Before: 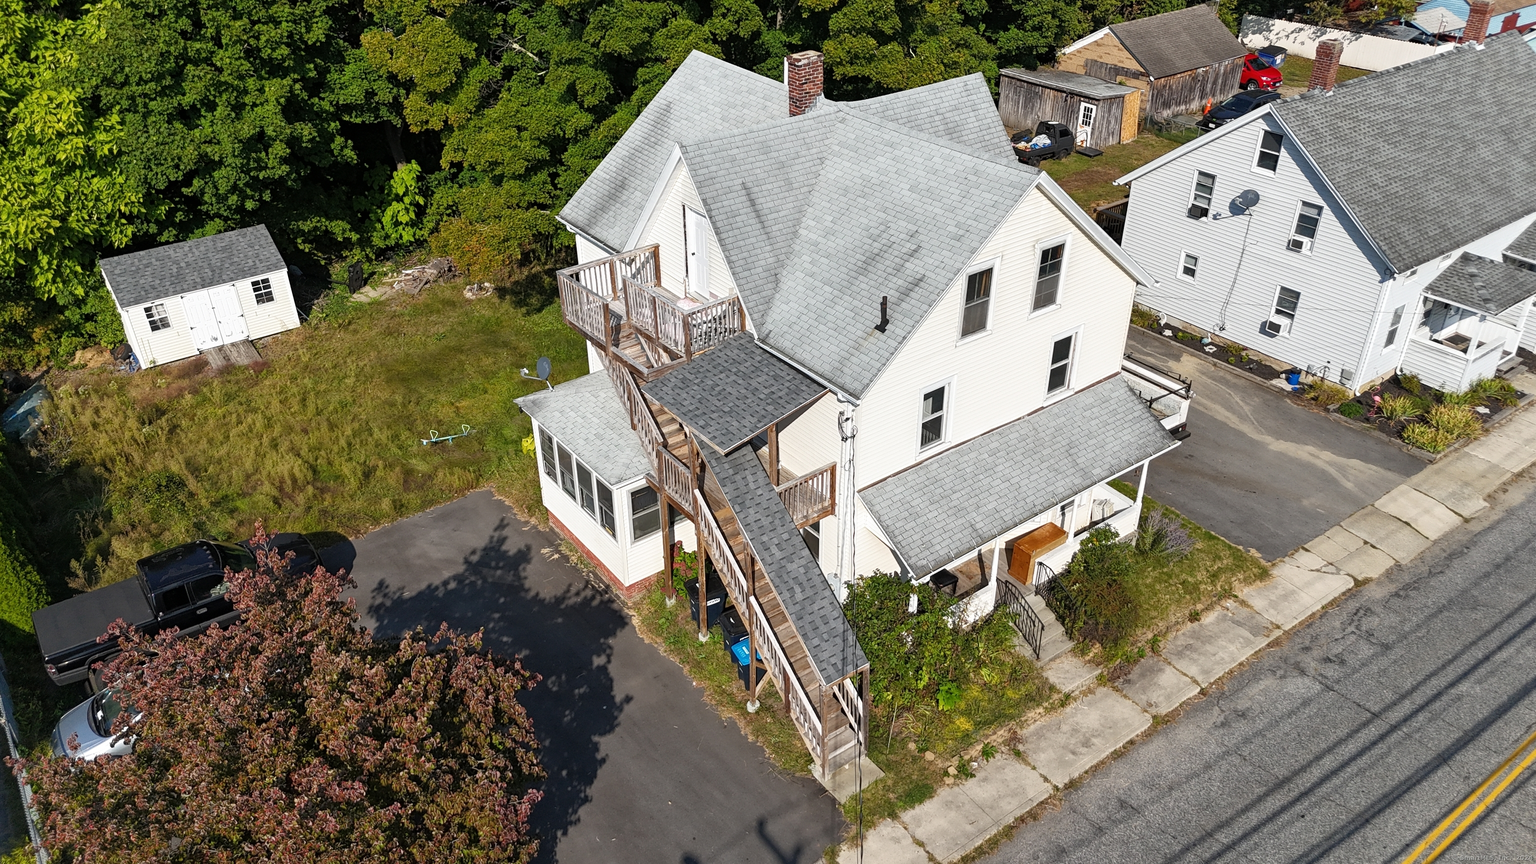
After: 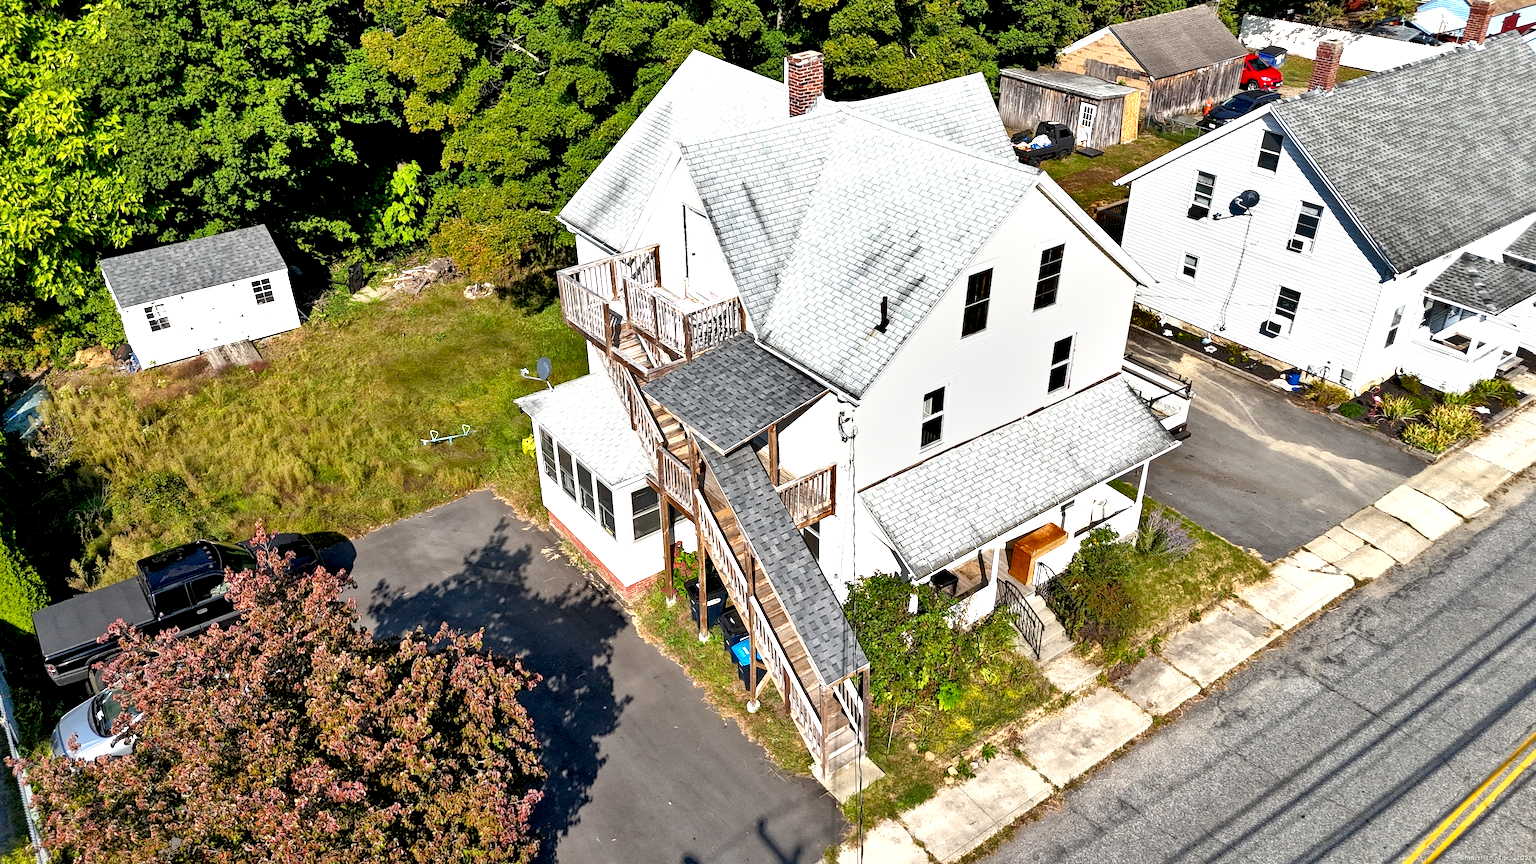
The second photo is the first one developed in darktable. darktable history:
exposure: black level correction 0.008, exposure 0.983 EV, compensate highlight preservation false
shadows and highlights: low approximation 0.01, soften with gaussian
